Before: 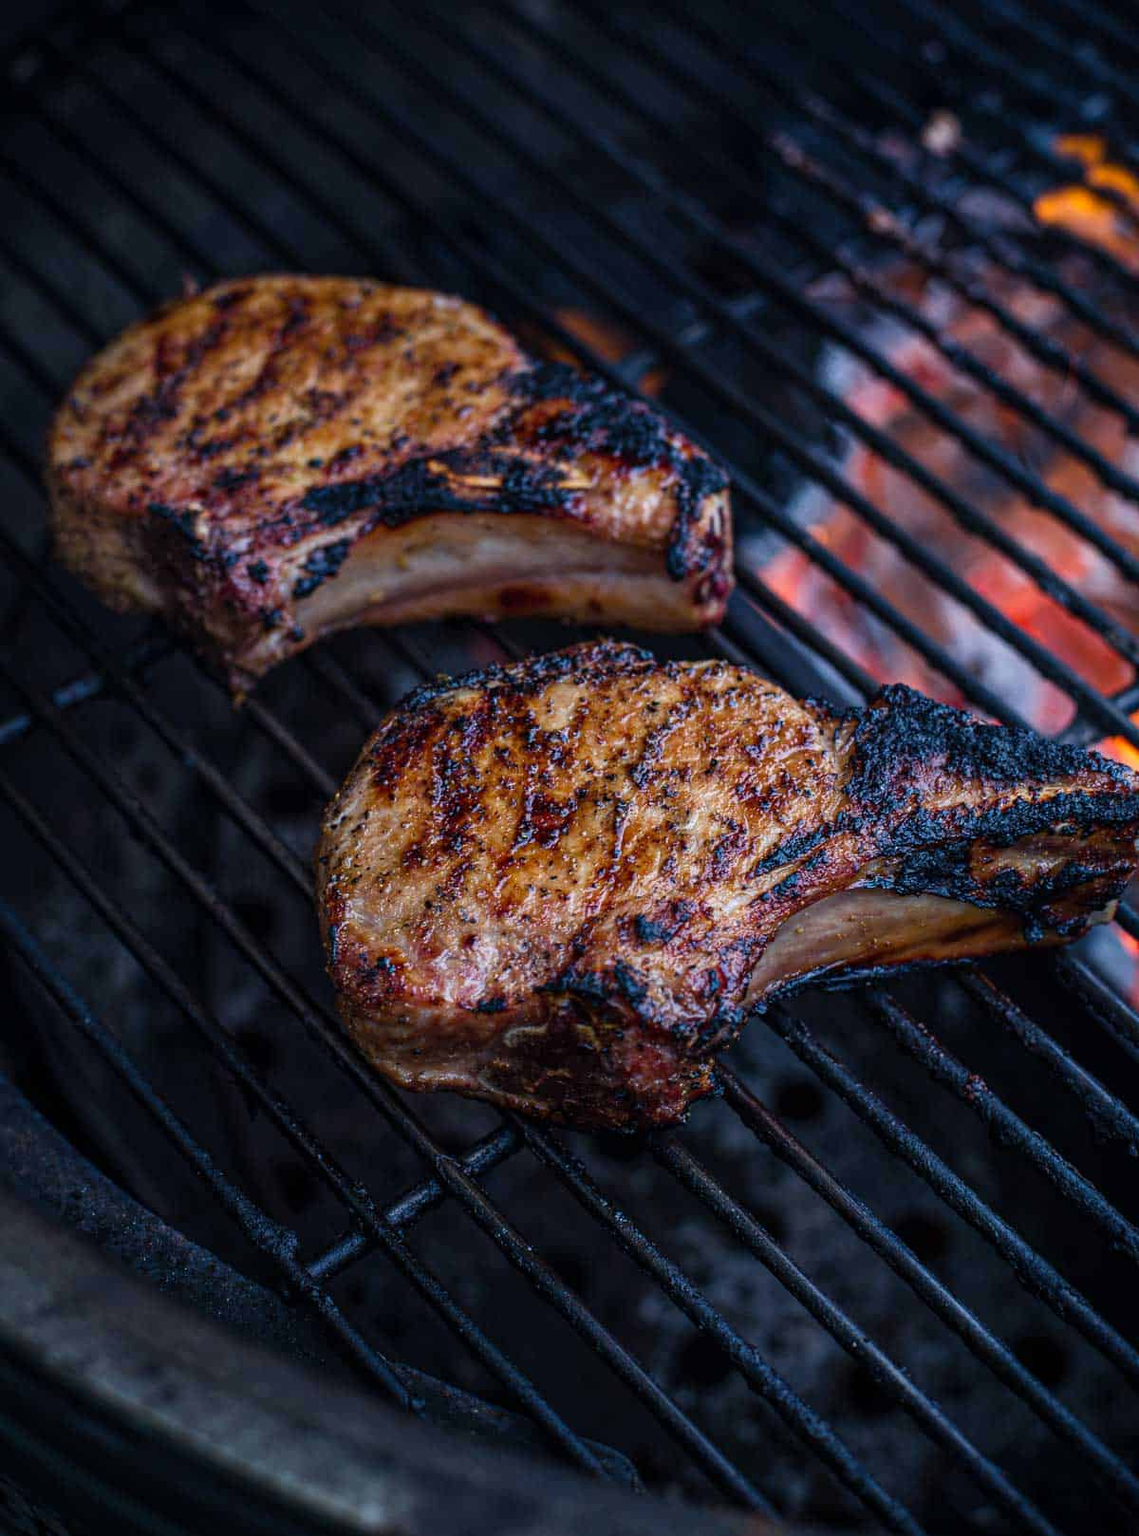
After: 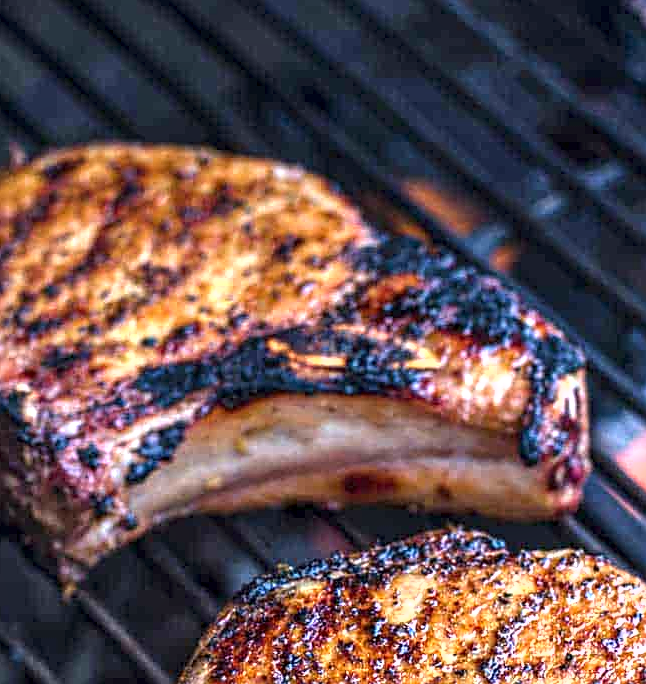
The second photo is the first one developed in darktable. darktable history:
crop: left 15.306%, top 9.065%, right 30.789%, bottom 48.638%
shadows and highlights: shadows 29.32, highlights -29.32, low approximation 0.01, soften with gaussian
sharpen: on, module defaults
exposure: black level correction 0, exposure 1.45 EV, compensate exposure bias true, compensate highlight preservation false
local contrast: on, module defaults
